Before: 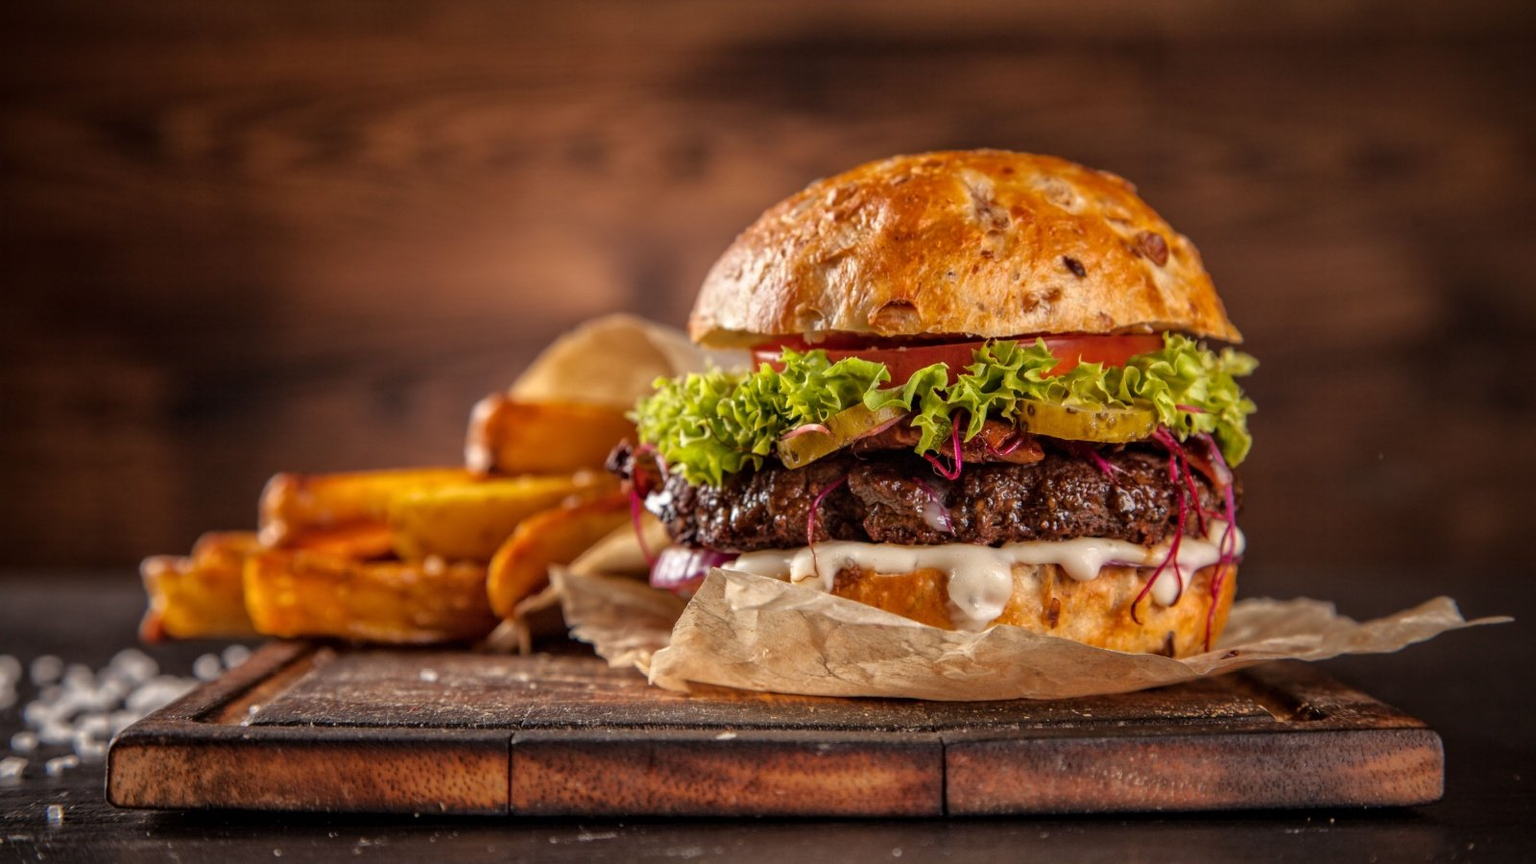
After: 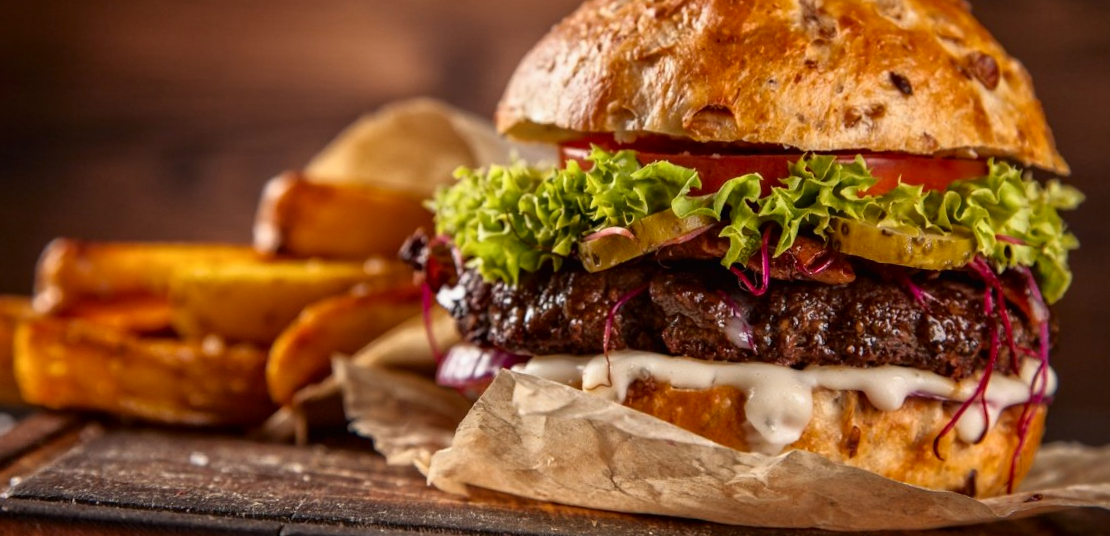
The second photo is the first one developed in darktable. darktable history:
tone curve: curves: ch0 [(0.016, 0.011) (0.204, 0.146) (0.515, 0.476) (0.78, 0.795) (1, 0.981)], color space Lab, independent channels, preserve colors none
crop and rotate: angle -4.17°, left 9.918%, top 21.037%, right 11.903%, bottom 11.835%
